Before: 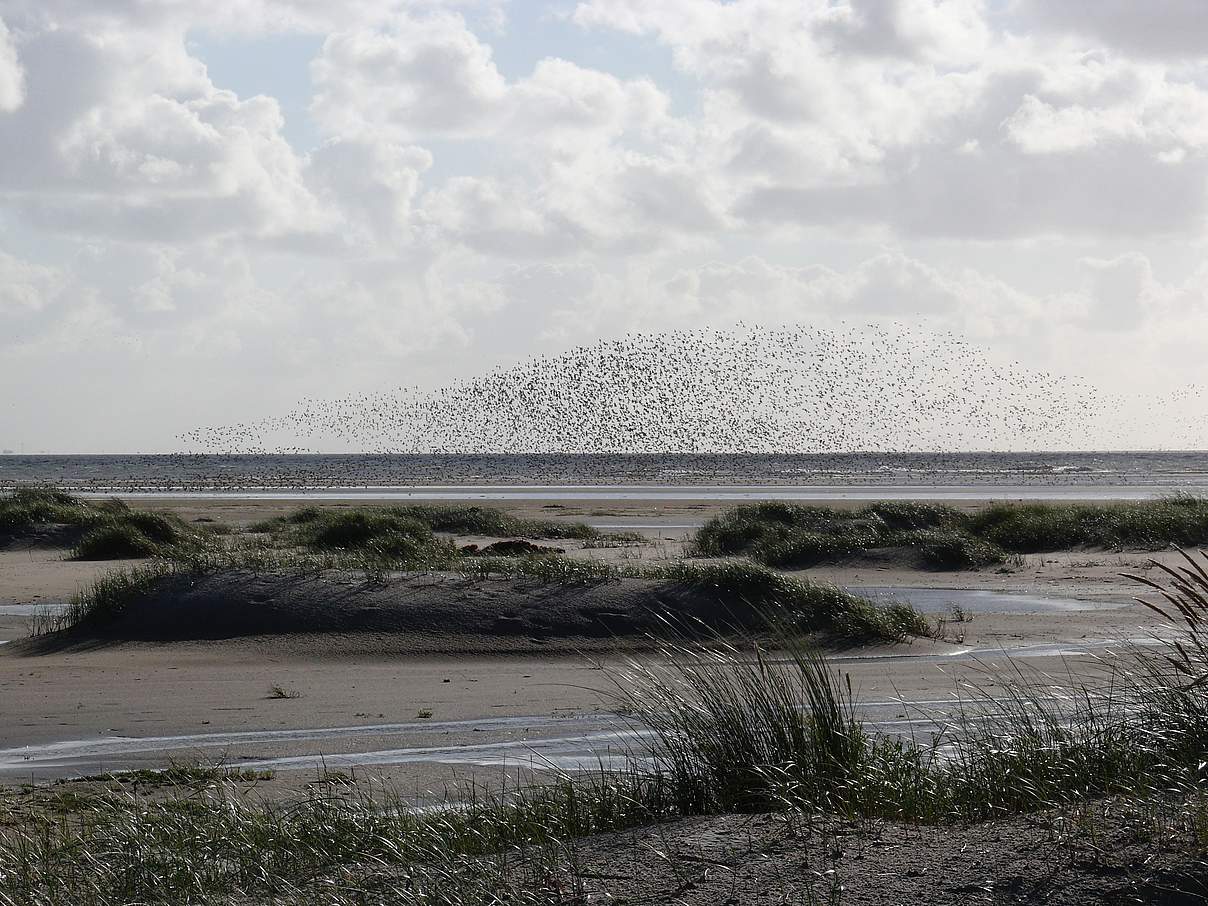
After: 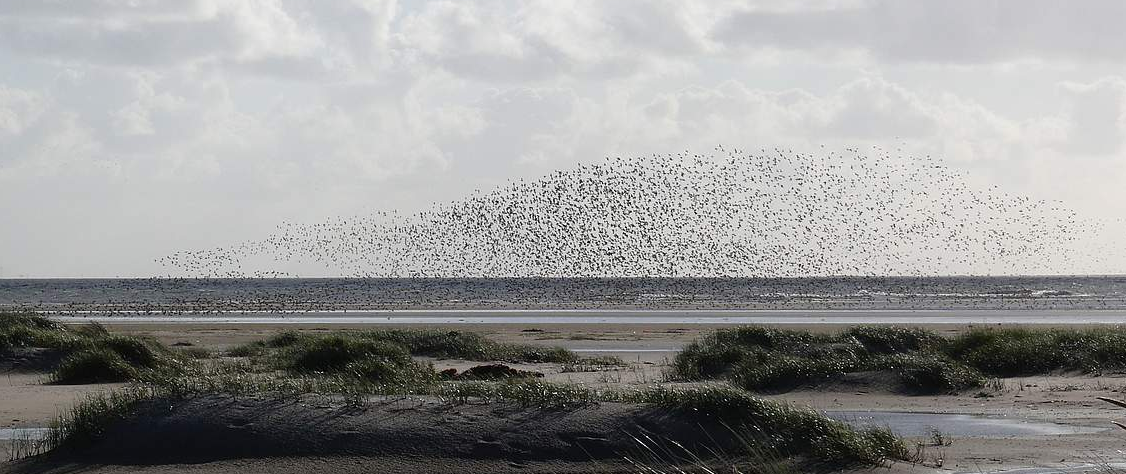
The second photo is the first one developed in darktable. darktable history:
crop: left 1.788%, top 19.531%, right 4.984%, bottom 28.14%
